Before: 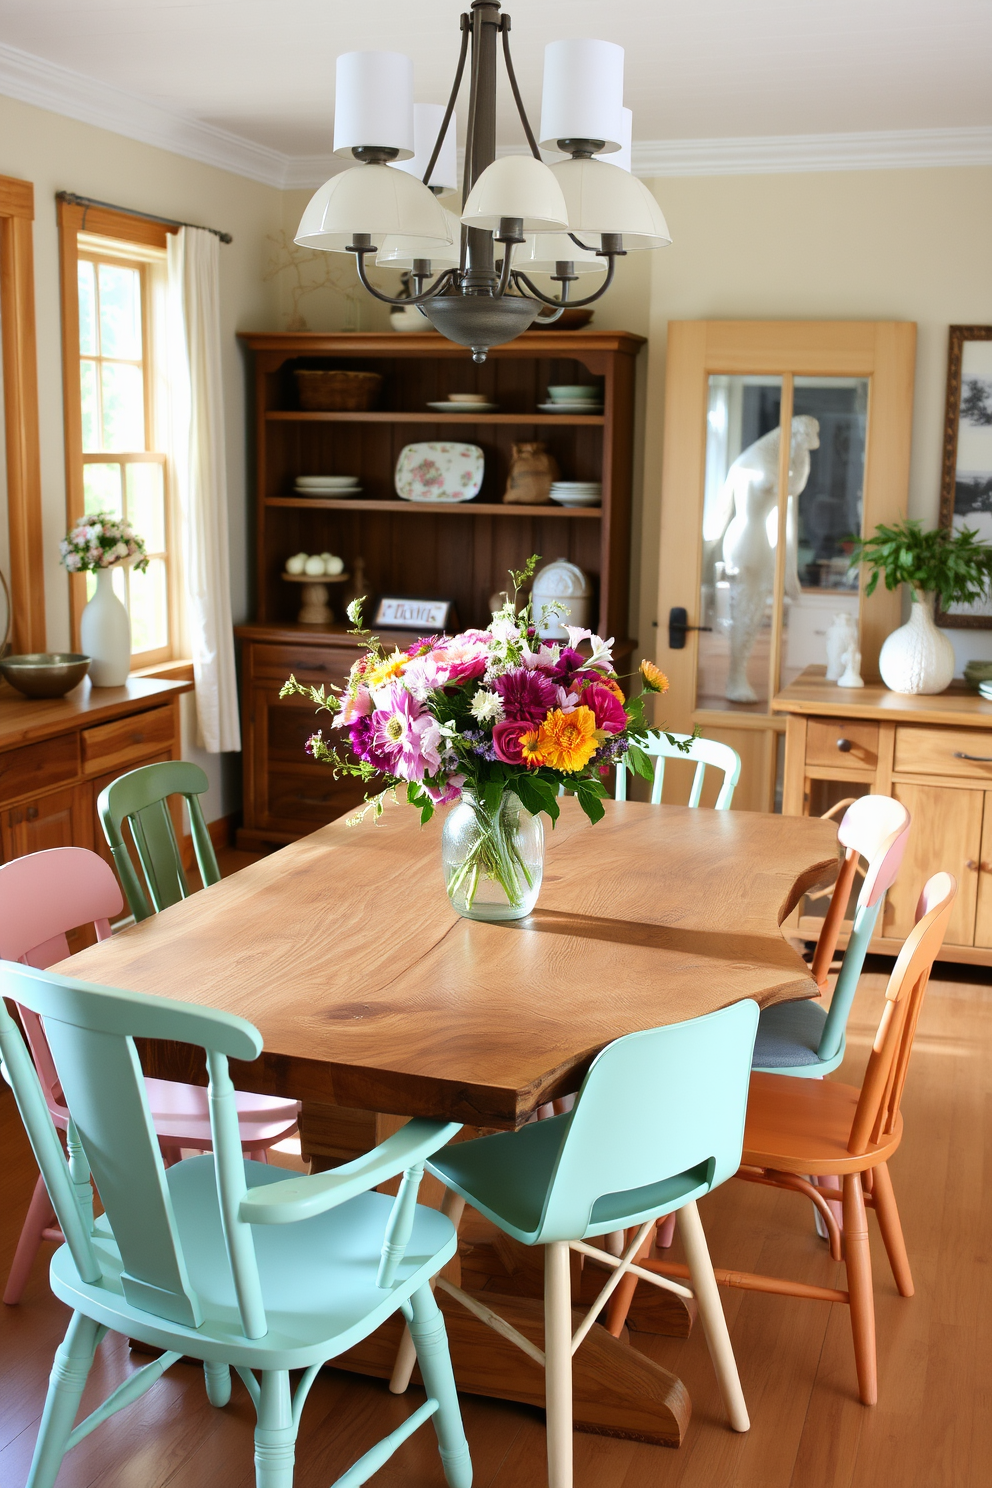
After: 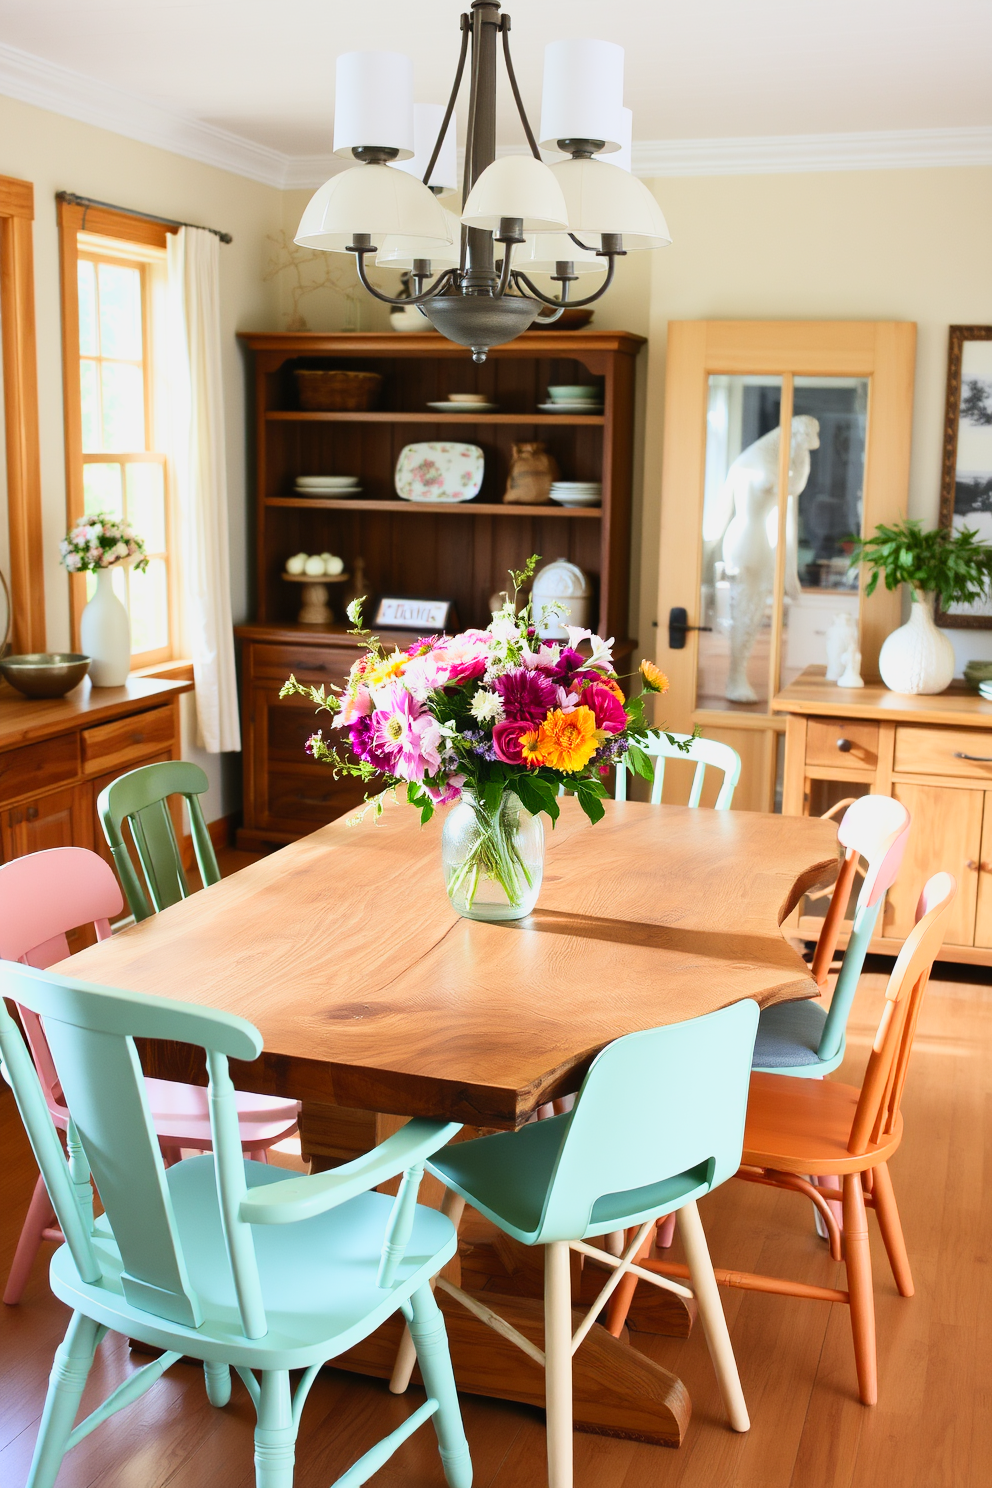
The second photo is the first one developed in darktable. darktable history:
sigmoid: contrast 1.22, skew 0.65
contrast brightness saturation: contrast 0.2, brightness 0.16, saturation 0.22
